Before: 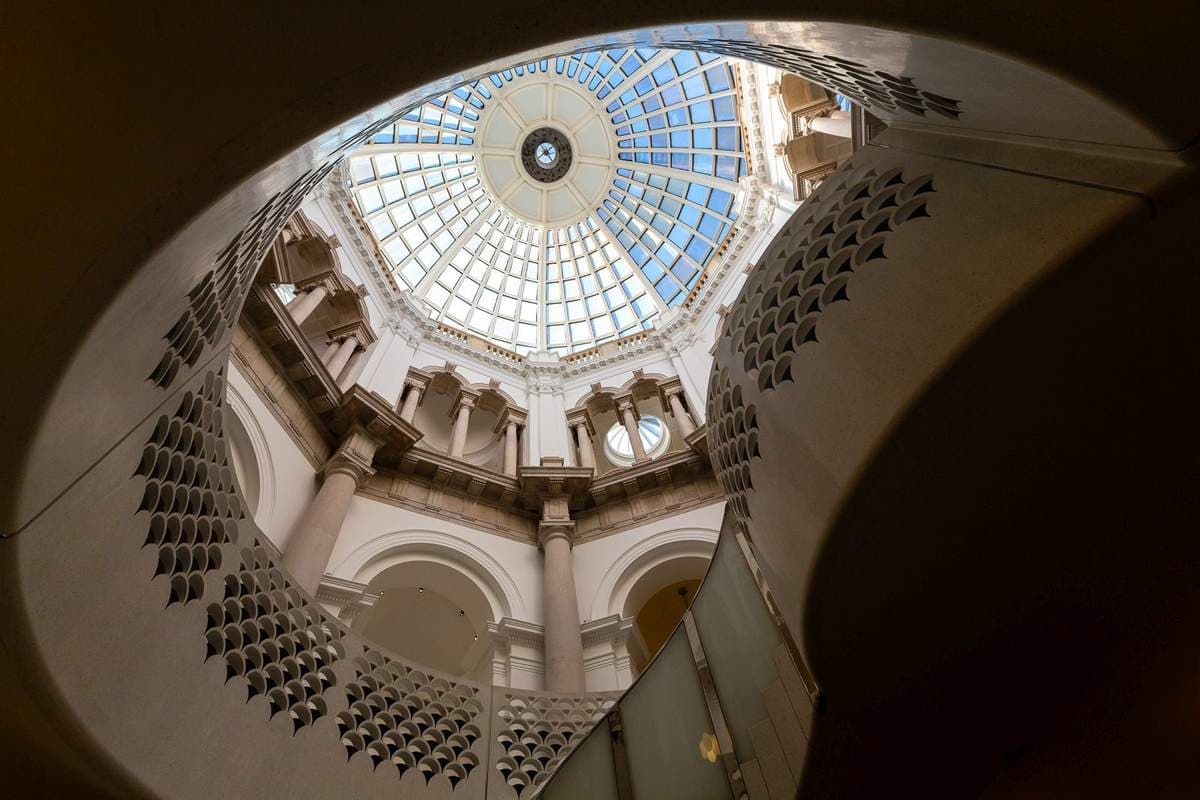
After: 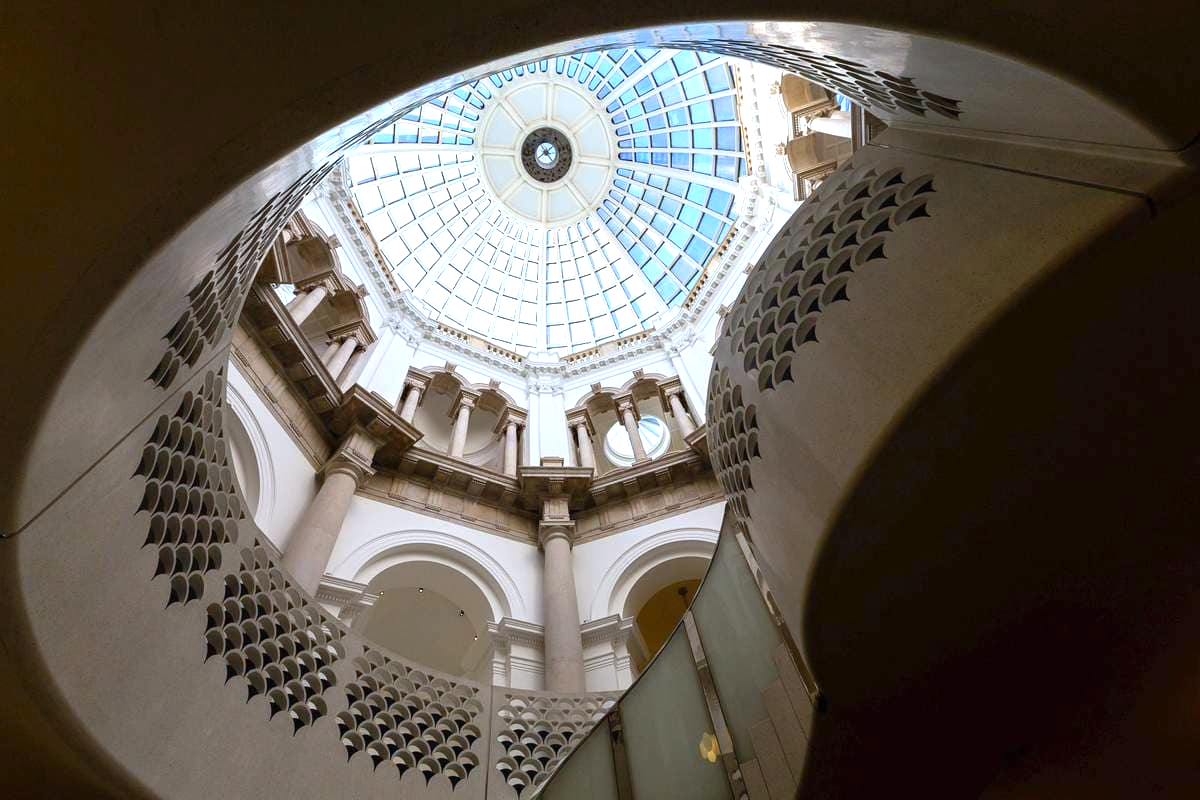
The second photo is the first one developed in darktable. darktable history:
white balance: red 0.924, blue 1.095
exposure: black level correction 0, exposure 0.7 EV, compensate exposure bias true, compensate highlight preservation false
